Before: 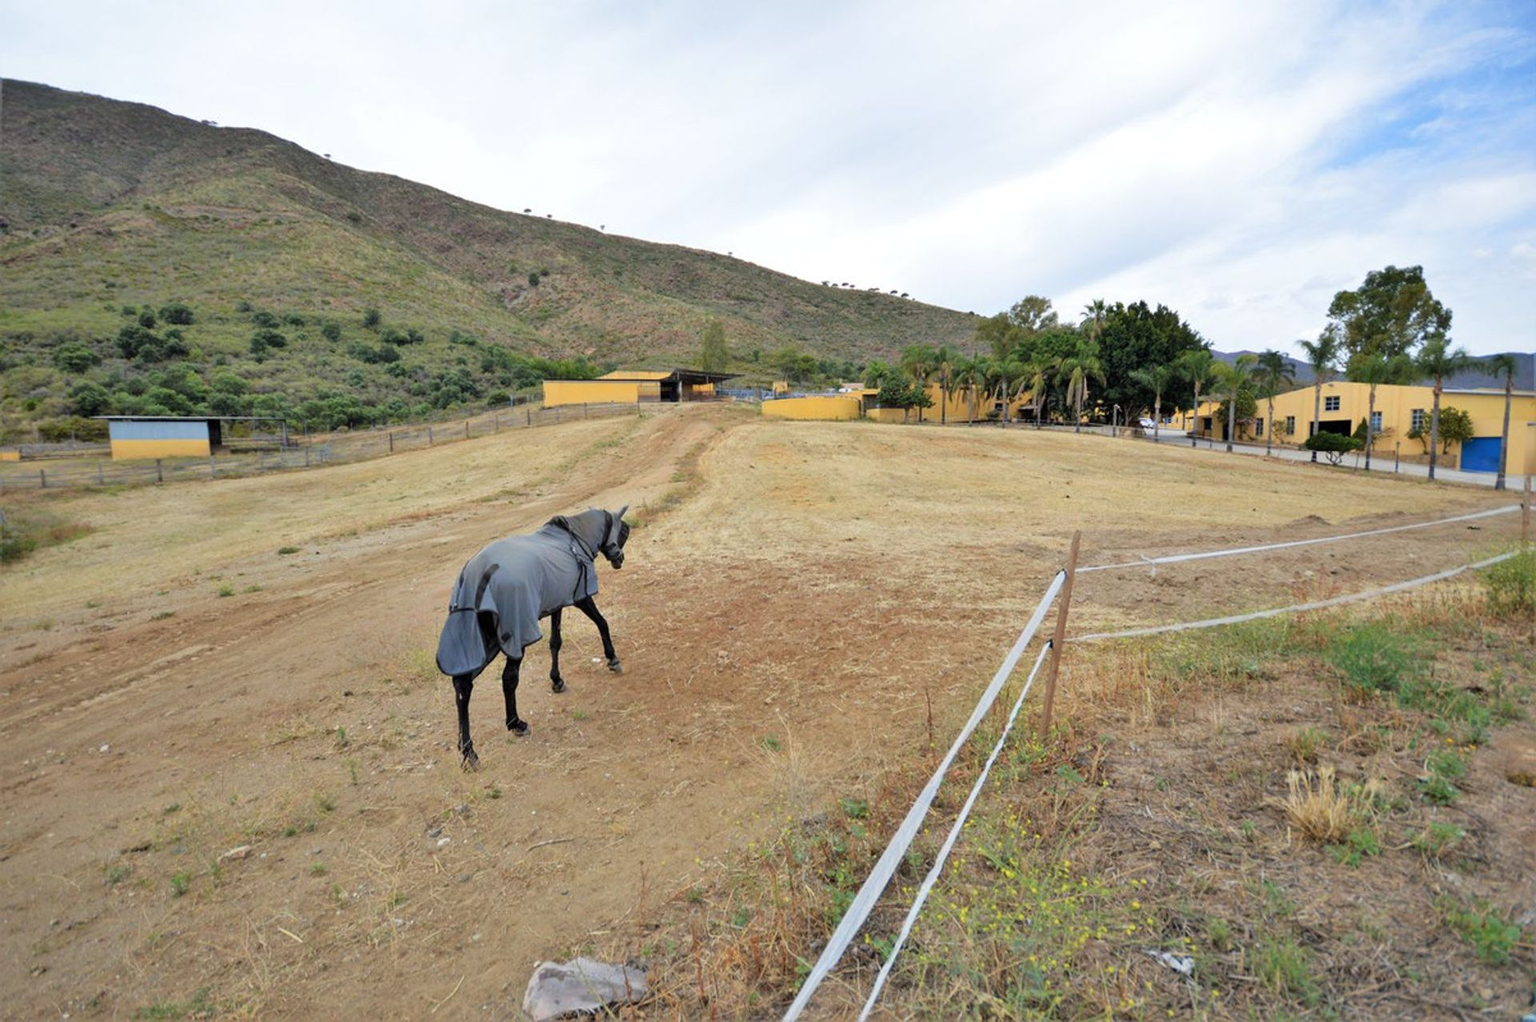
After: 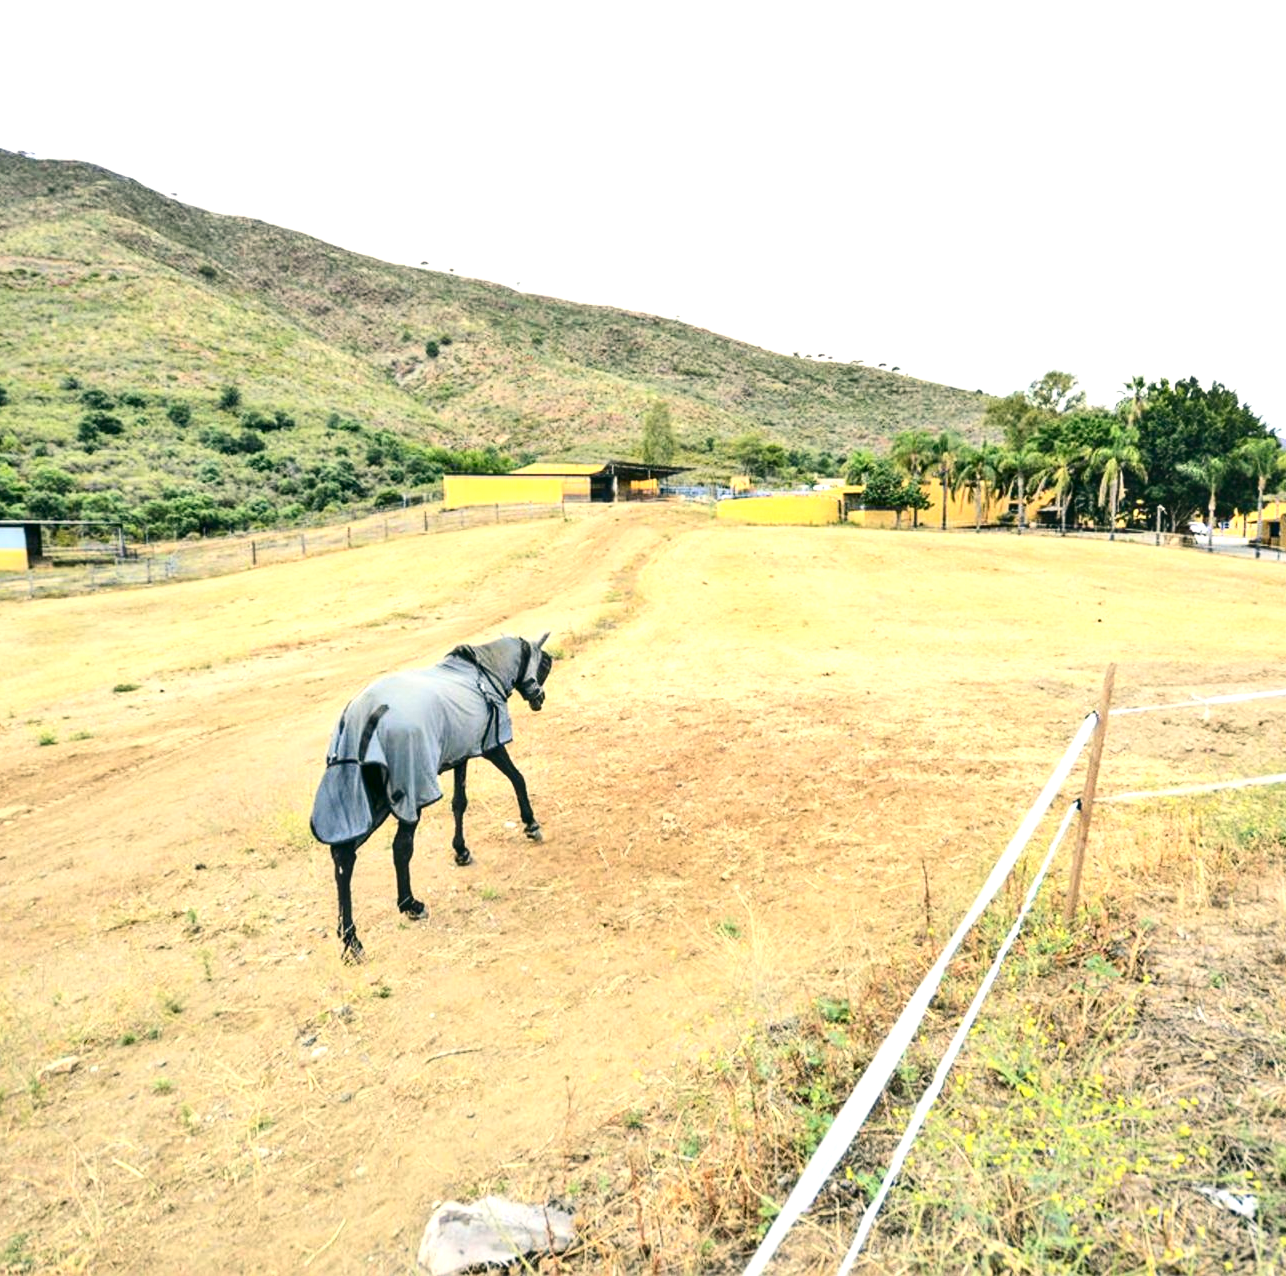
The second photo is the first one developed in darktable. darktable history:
local contrast: on, module defaults
color correction: highlights a* -0.383, highlights b* 9.11, shadows a* -9.15, shadows b* 0.869
contrast brightness saturation: contrast 0.278
exposure: black level correction 0, exposure 1.099 EV, compensate highlight preservation false
crop and rotate: left 12.254%, right 20.742%
